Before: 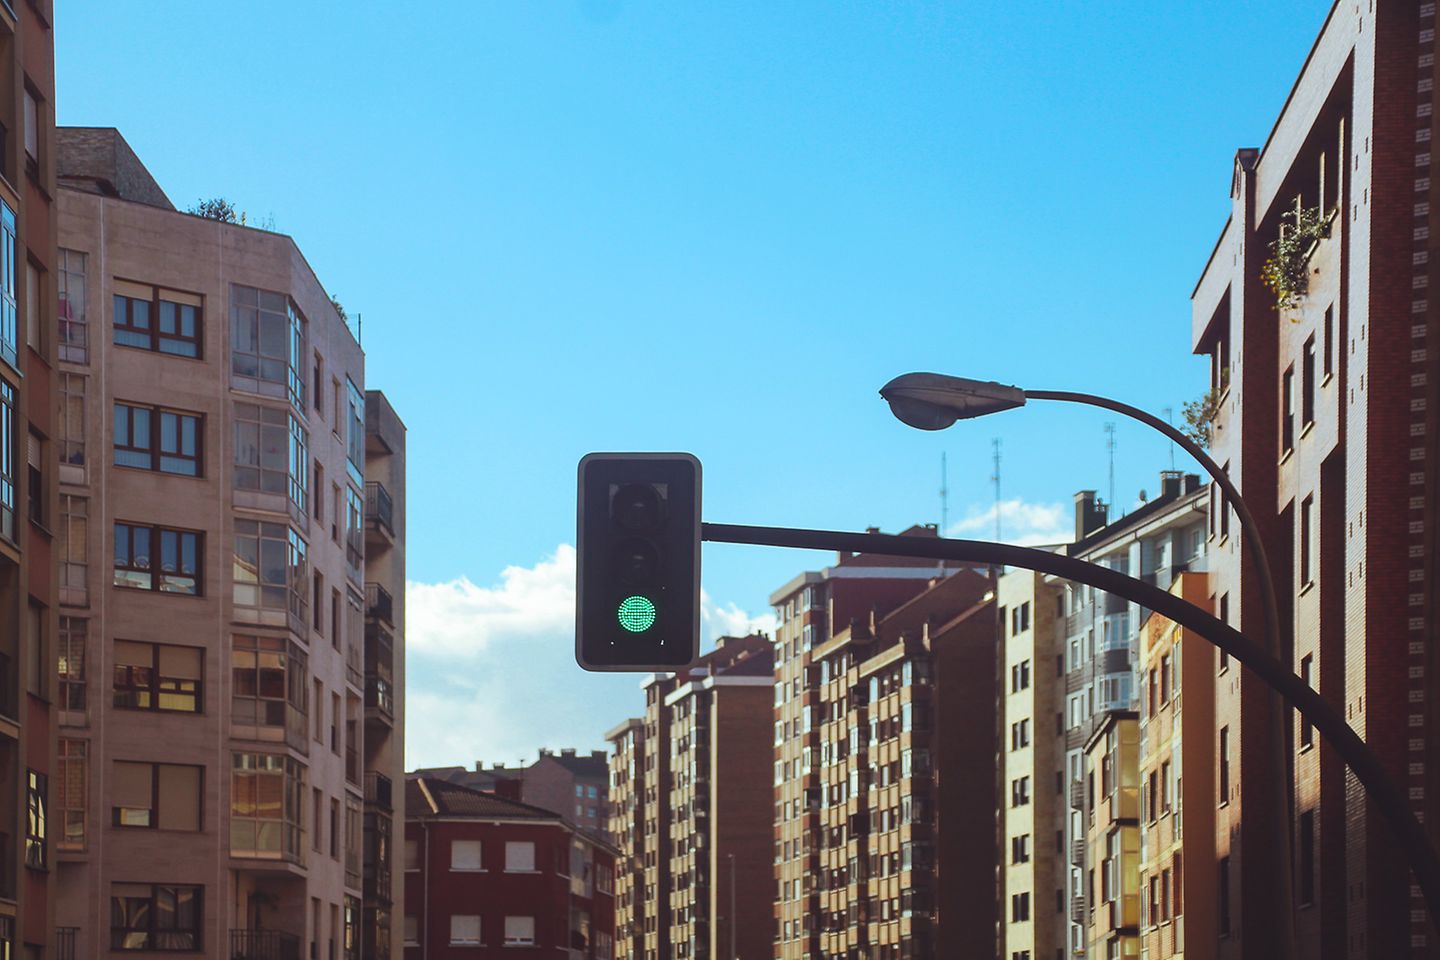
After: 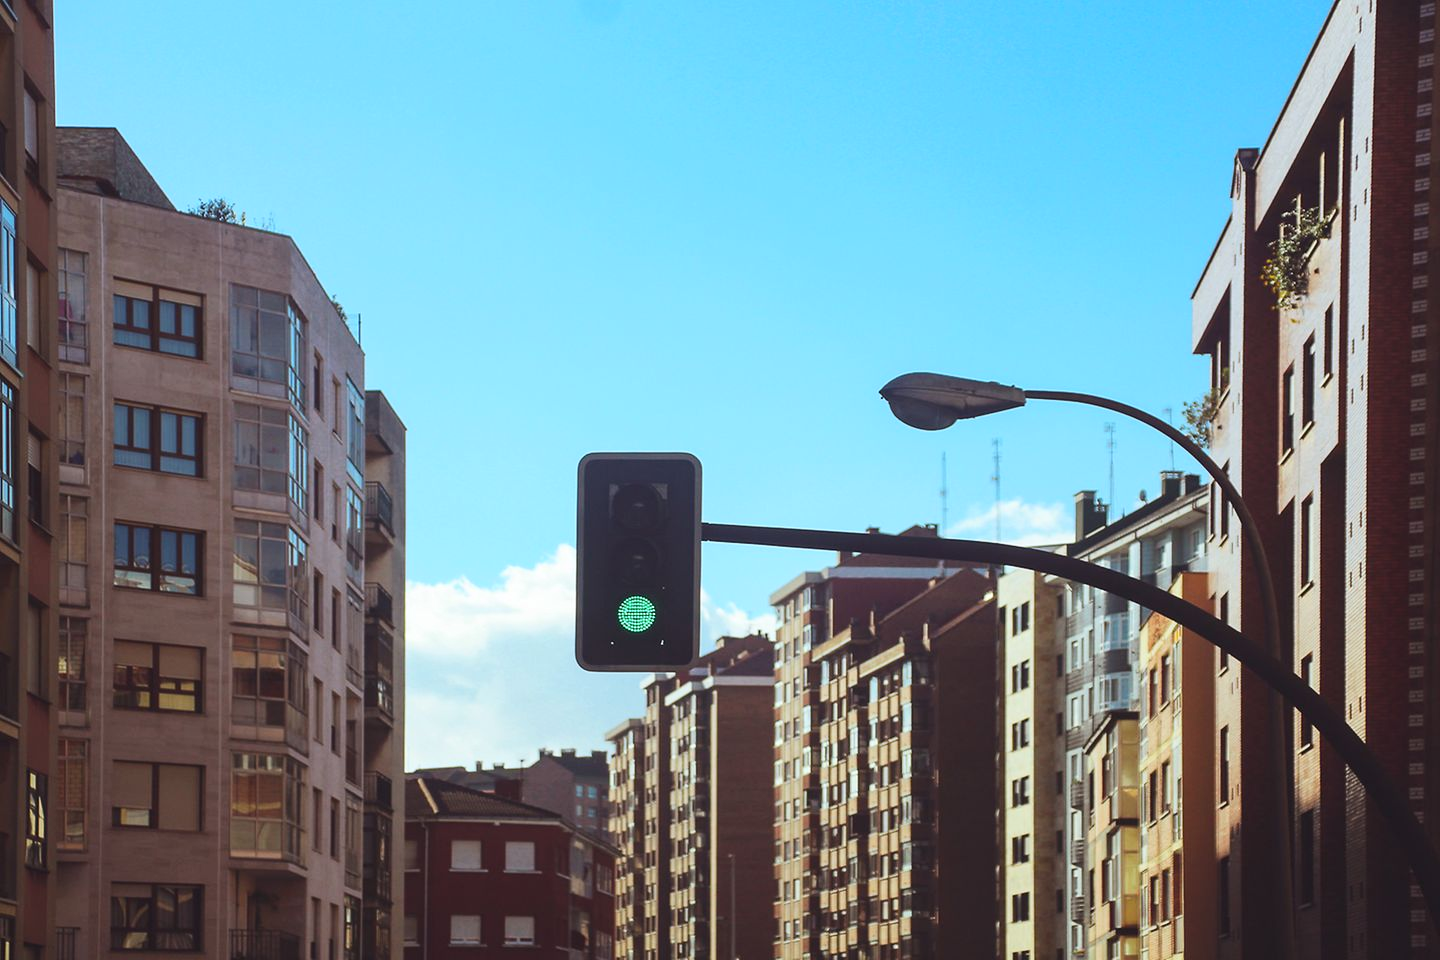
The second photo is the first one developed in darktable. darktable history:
contrast brightness saturation: contrast 0.151, brightness 0.052
